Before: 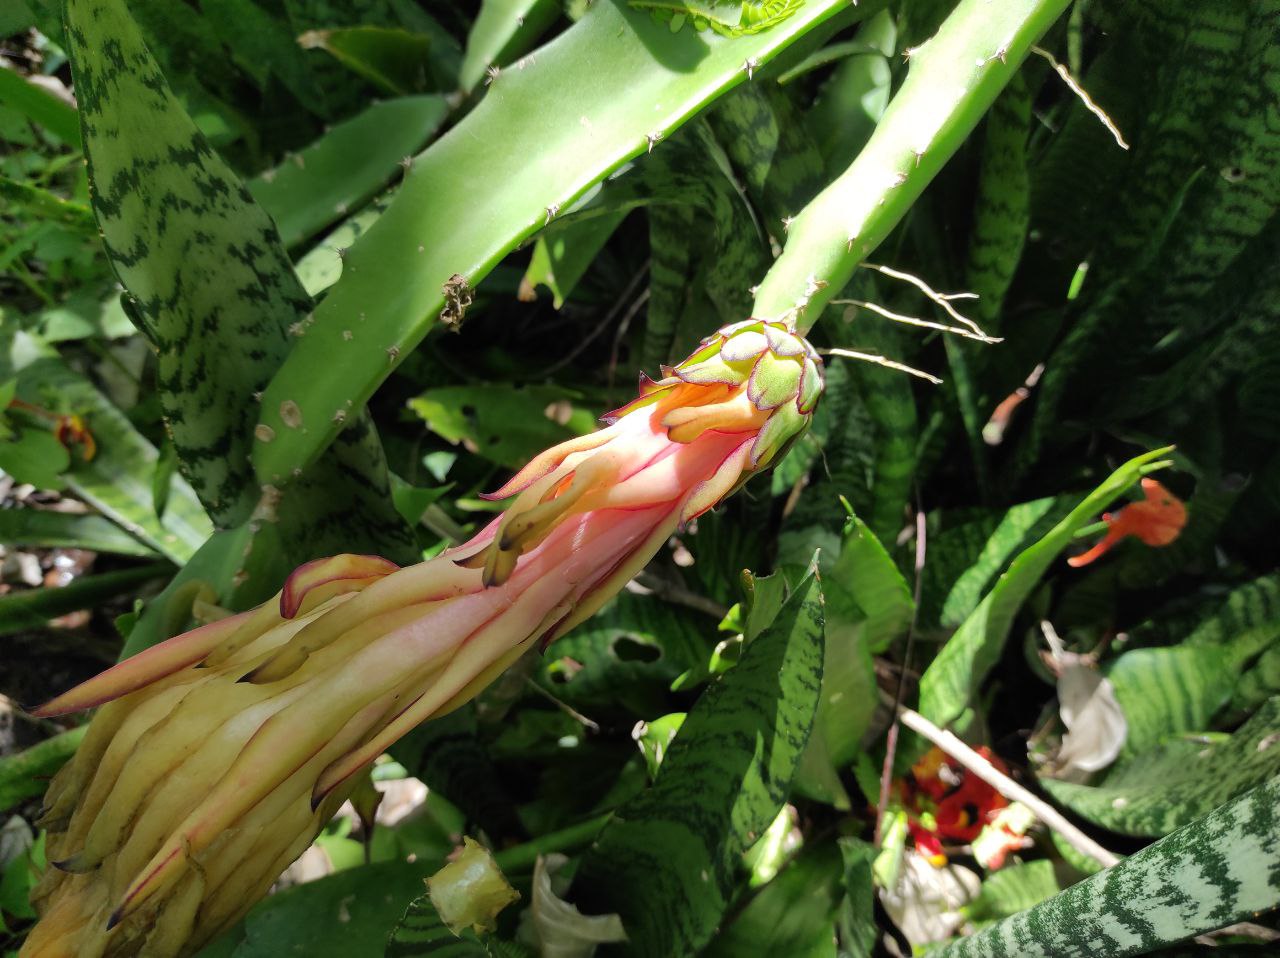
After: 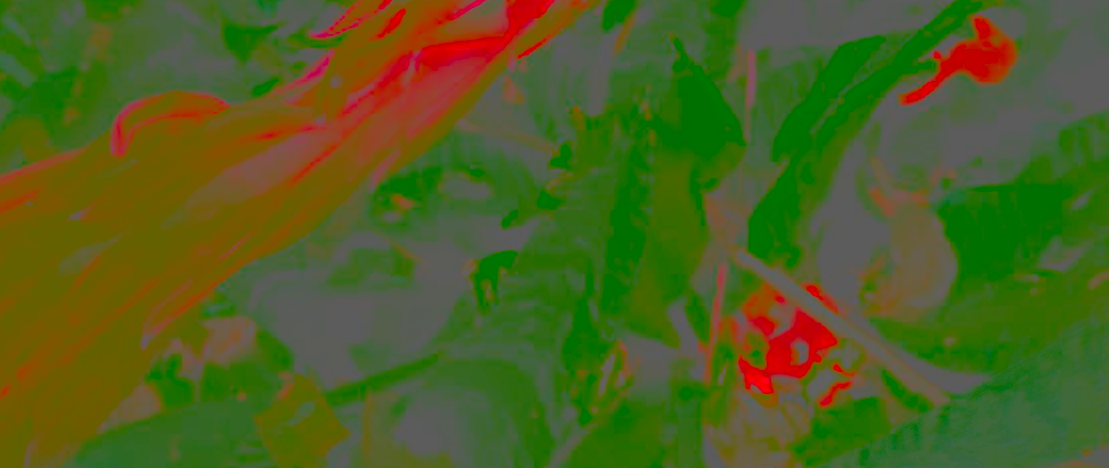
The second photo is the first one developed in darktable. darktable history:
contrast brightness saturation: contrast -0.98, brightness -0.162, saturation 0.767
crop and rotate: left 13.304%, top 48.262%, bottom 2.795%
